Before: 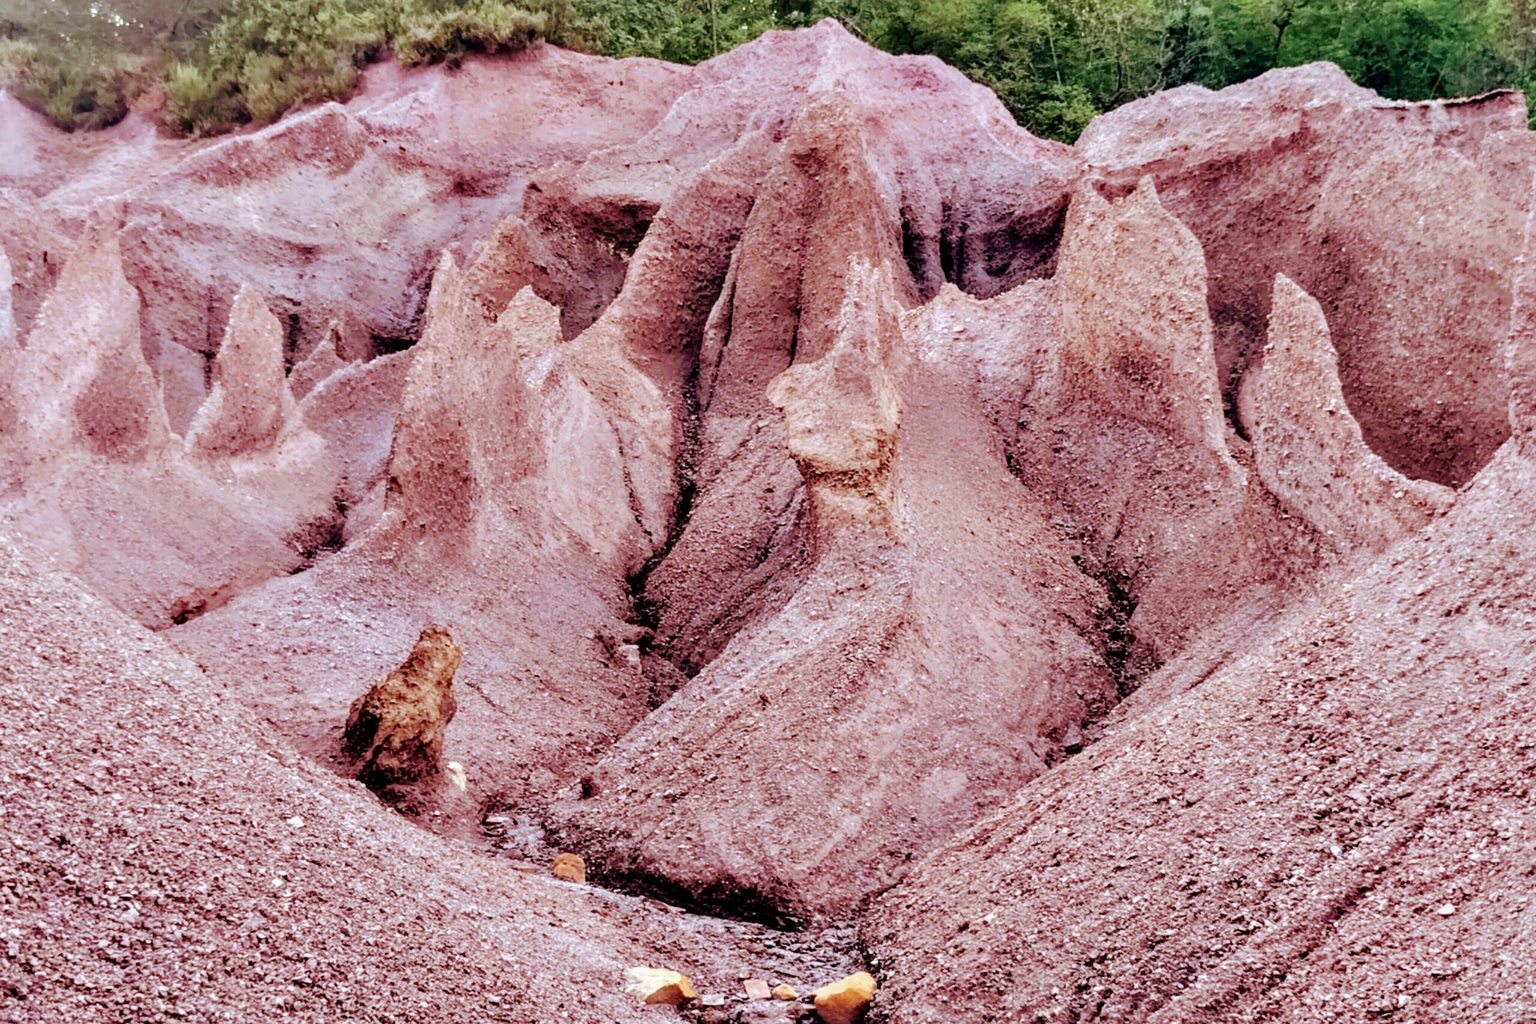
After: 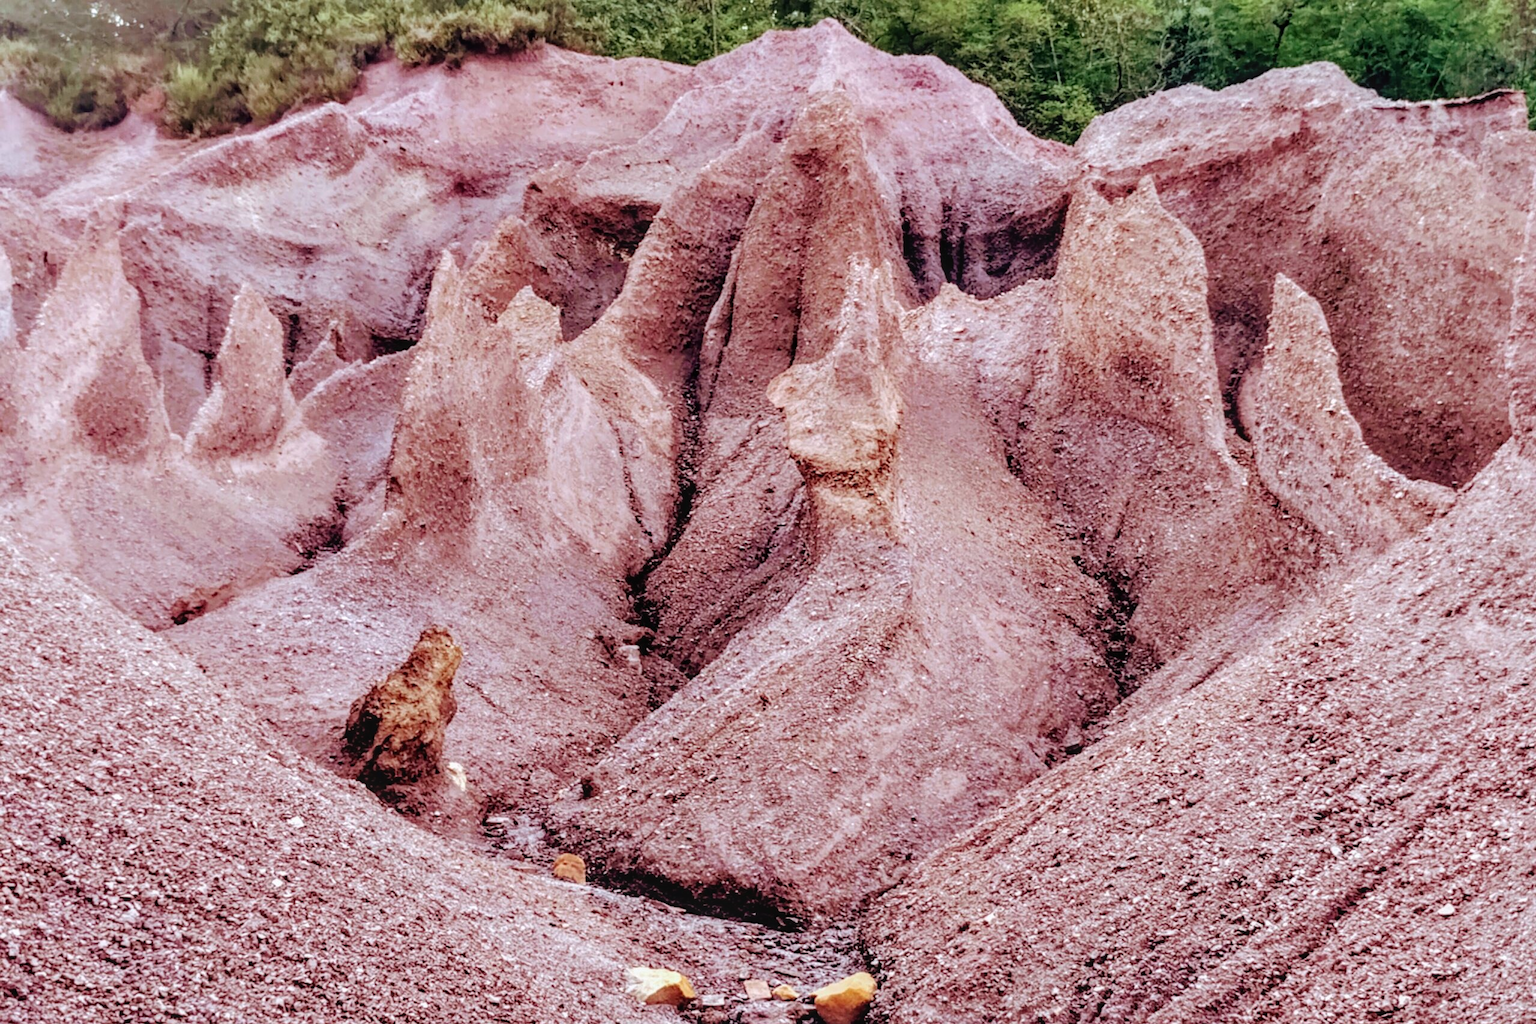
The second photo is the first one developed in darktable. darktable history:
tone equalizer: on, module defaults
local contrast: detail 110%
